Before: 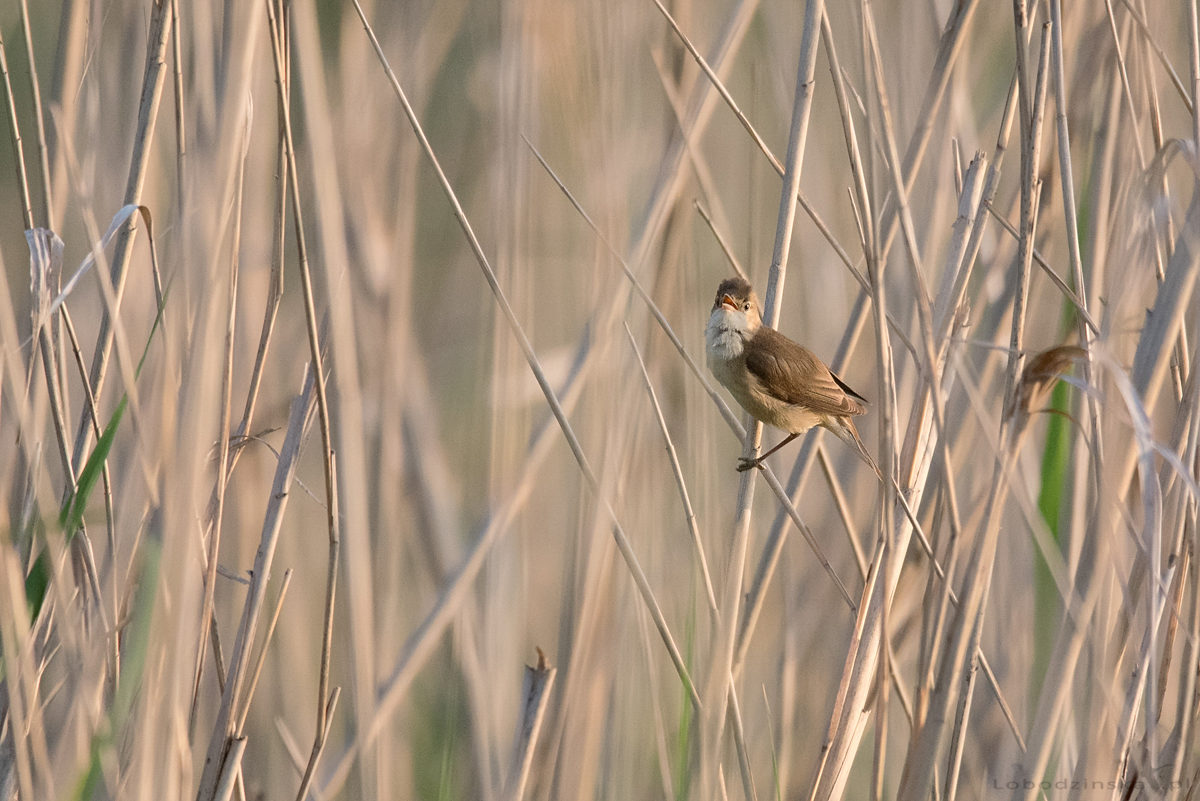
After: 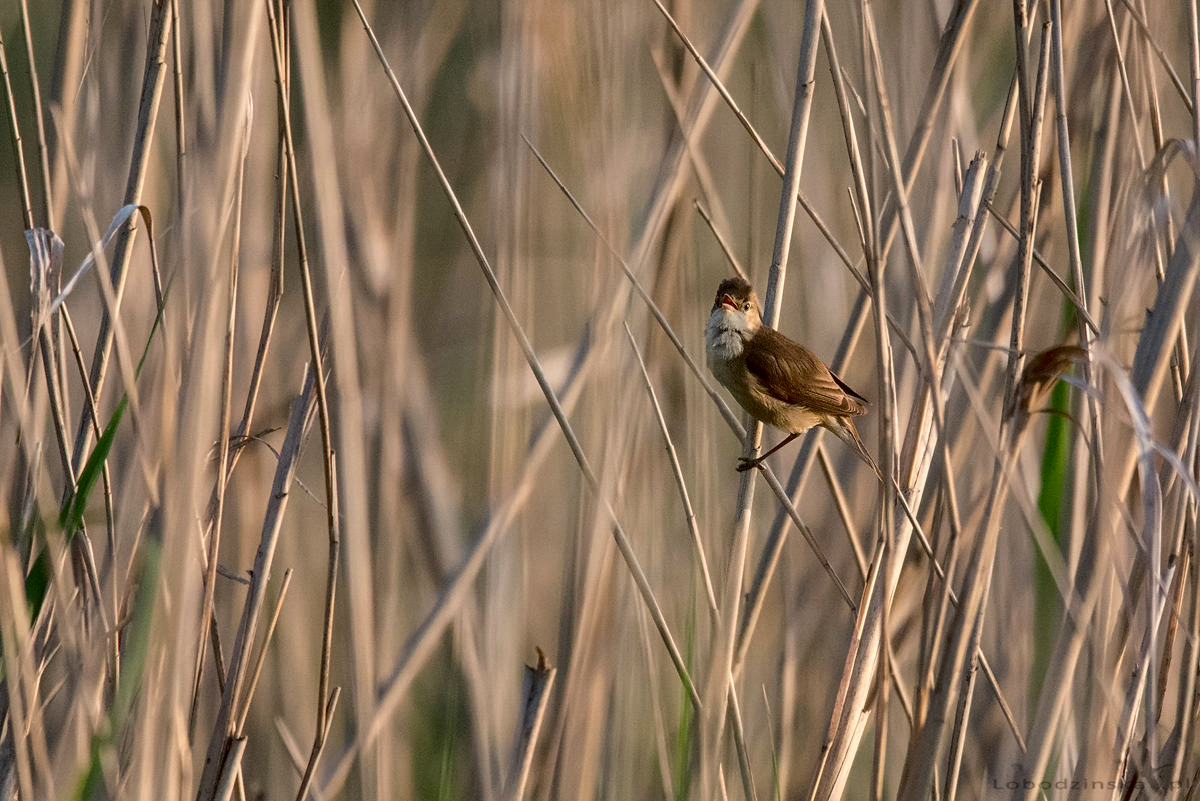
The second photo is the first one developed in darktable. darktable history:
contrast brightness saturation: contrast 0.096, brightness -0.257, saturation 0.146
shadows and highlights: low approximation 0.01, soften with gaussian
local contrast: on, module defaults
